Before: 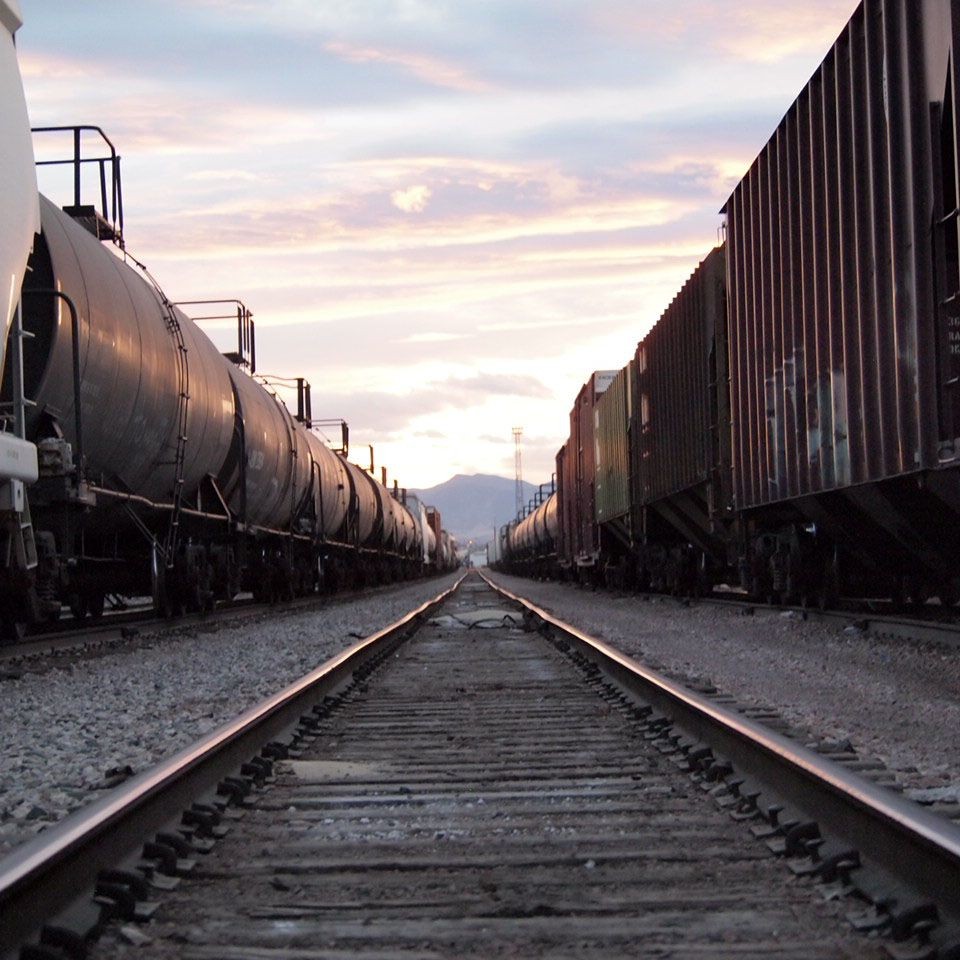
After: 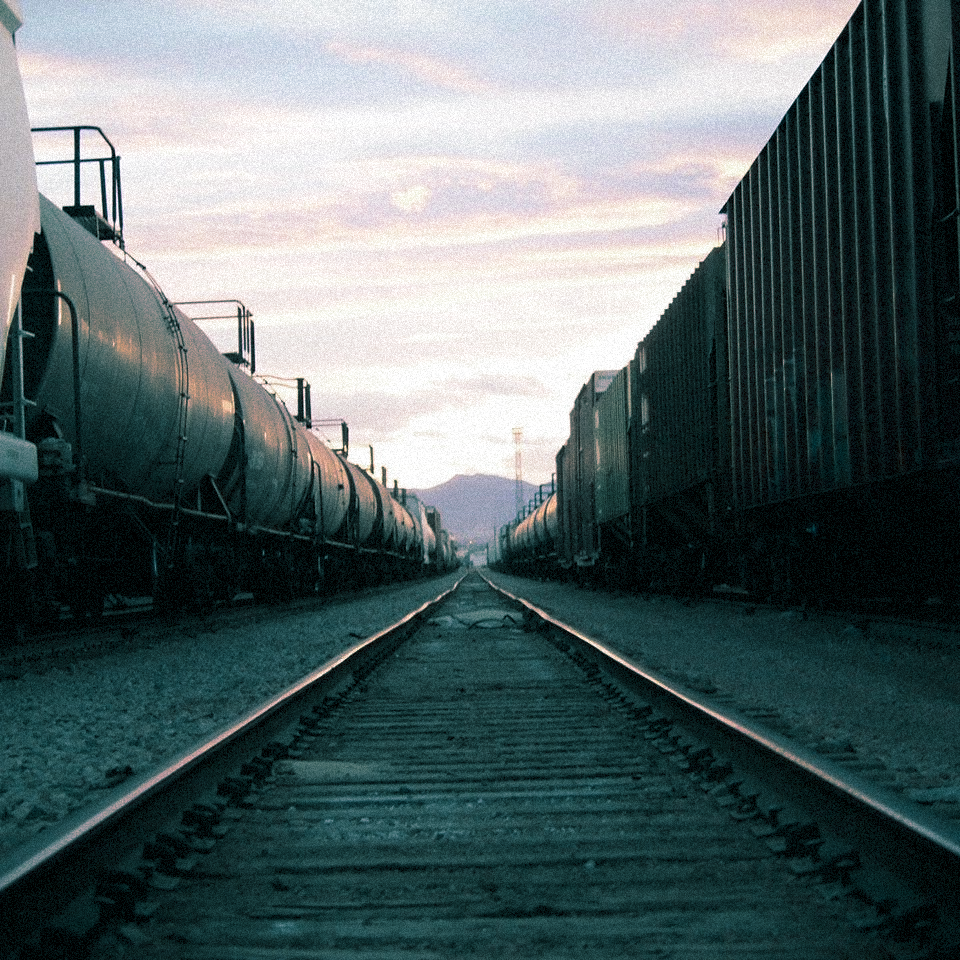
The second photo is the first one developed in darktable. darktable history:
shadows and highlights: shadows -70, highlights 35, soften with gaussian
grain: coarseness 9.38 ISO, strength 34.99%, mid-tones bias 0%
split-toning: shadows › hue 183.6°, shadows › saturation 0.52, highlights › hue 0°, highlights › saturation 0
